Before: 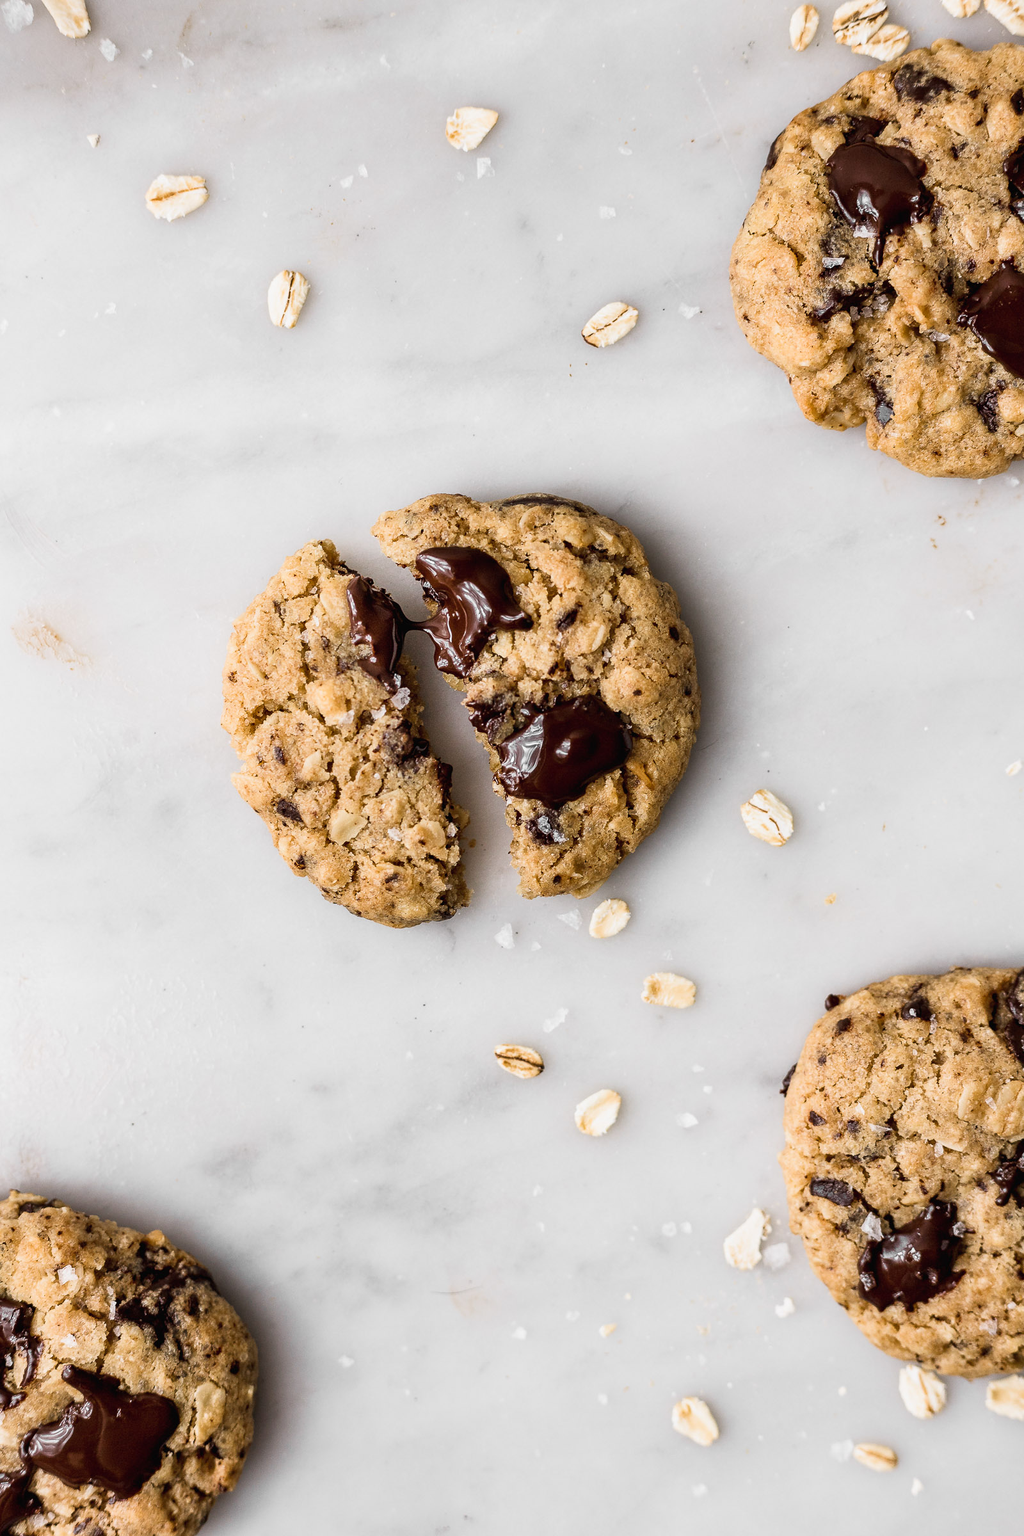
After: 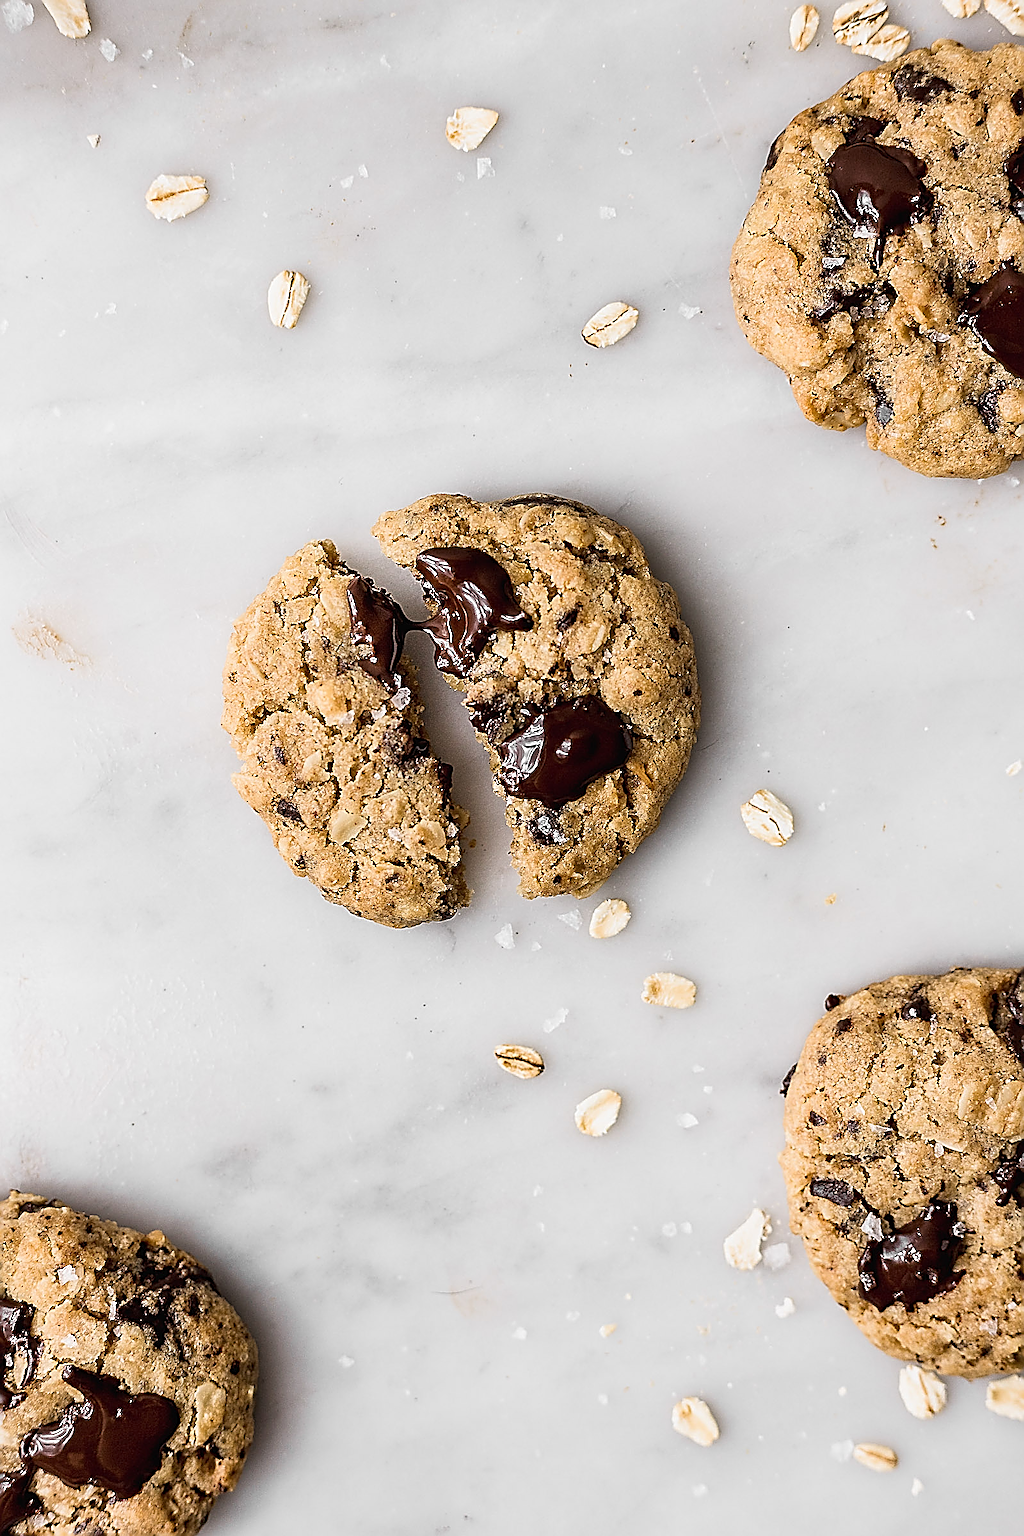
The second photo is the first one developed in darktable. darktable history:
sharpen: amount 1.999
